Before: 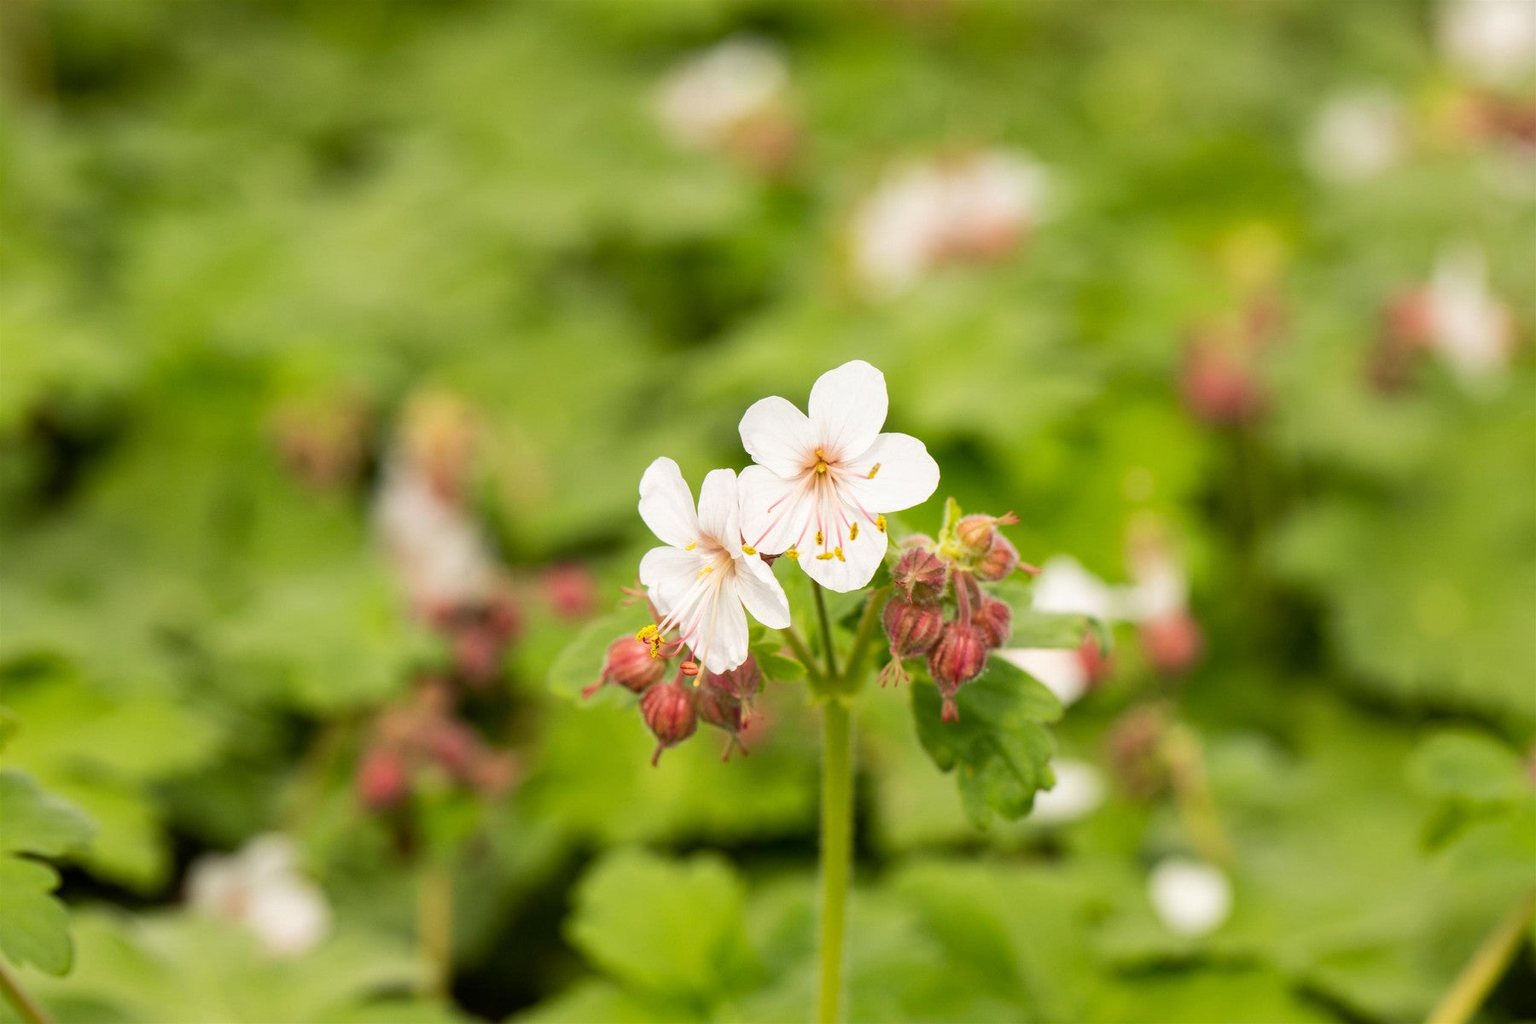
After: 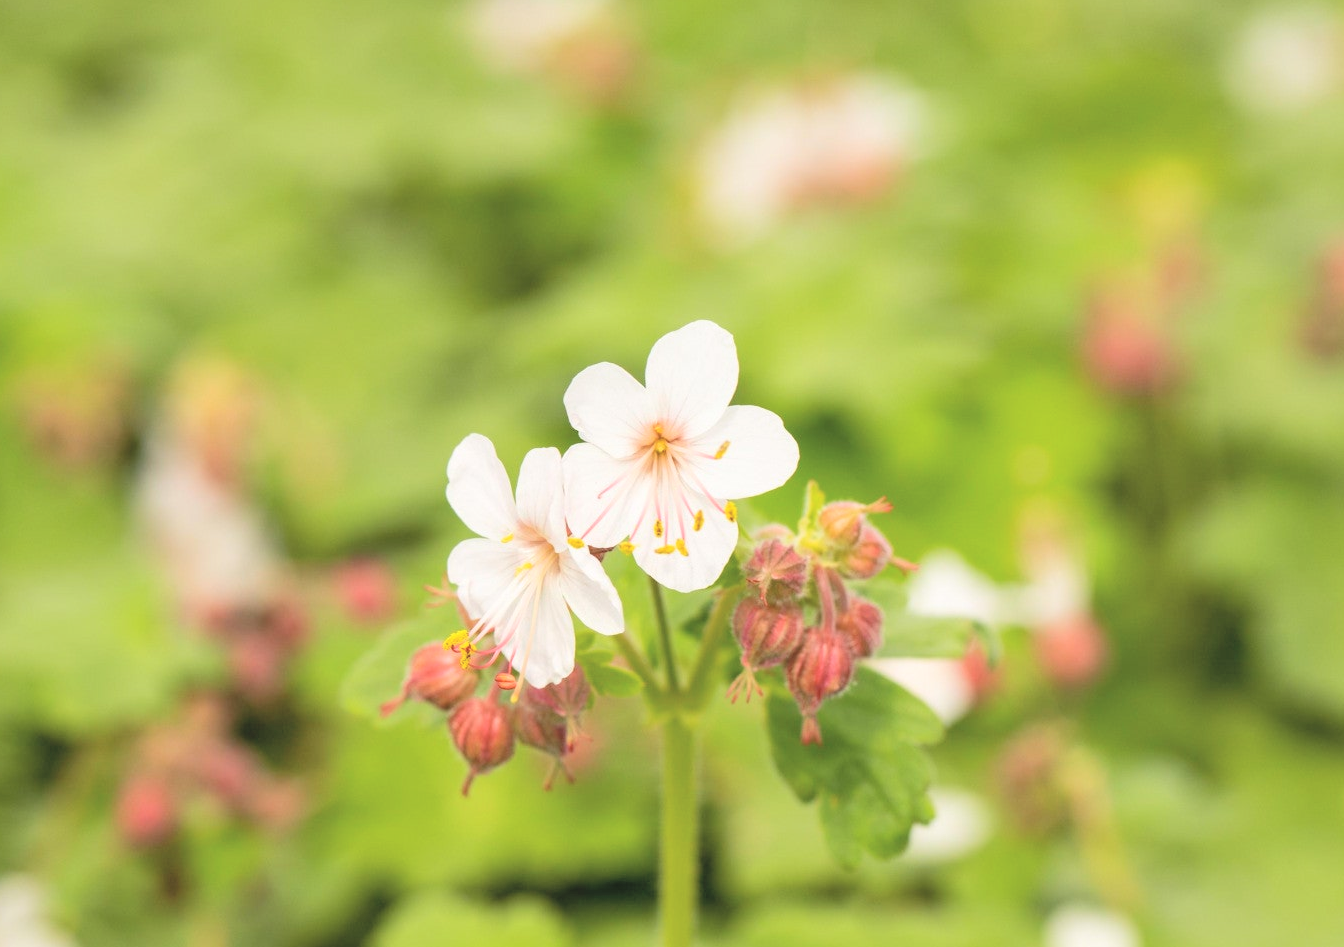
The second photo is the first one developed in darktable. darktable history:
crop: left 16.816%, top 8.536%, right 8.464%, bottom 12.507%
contrast brightness saturation: brightness 0.286
